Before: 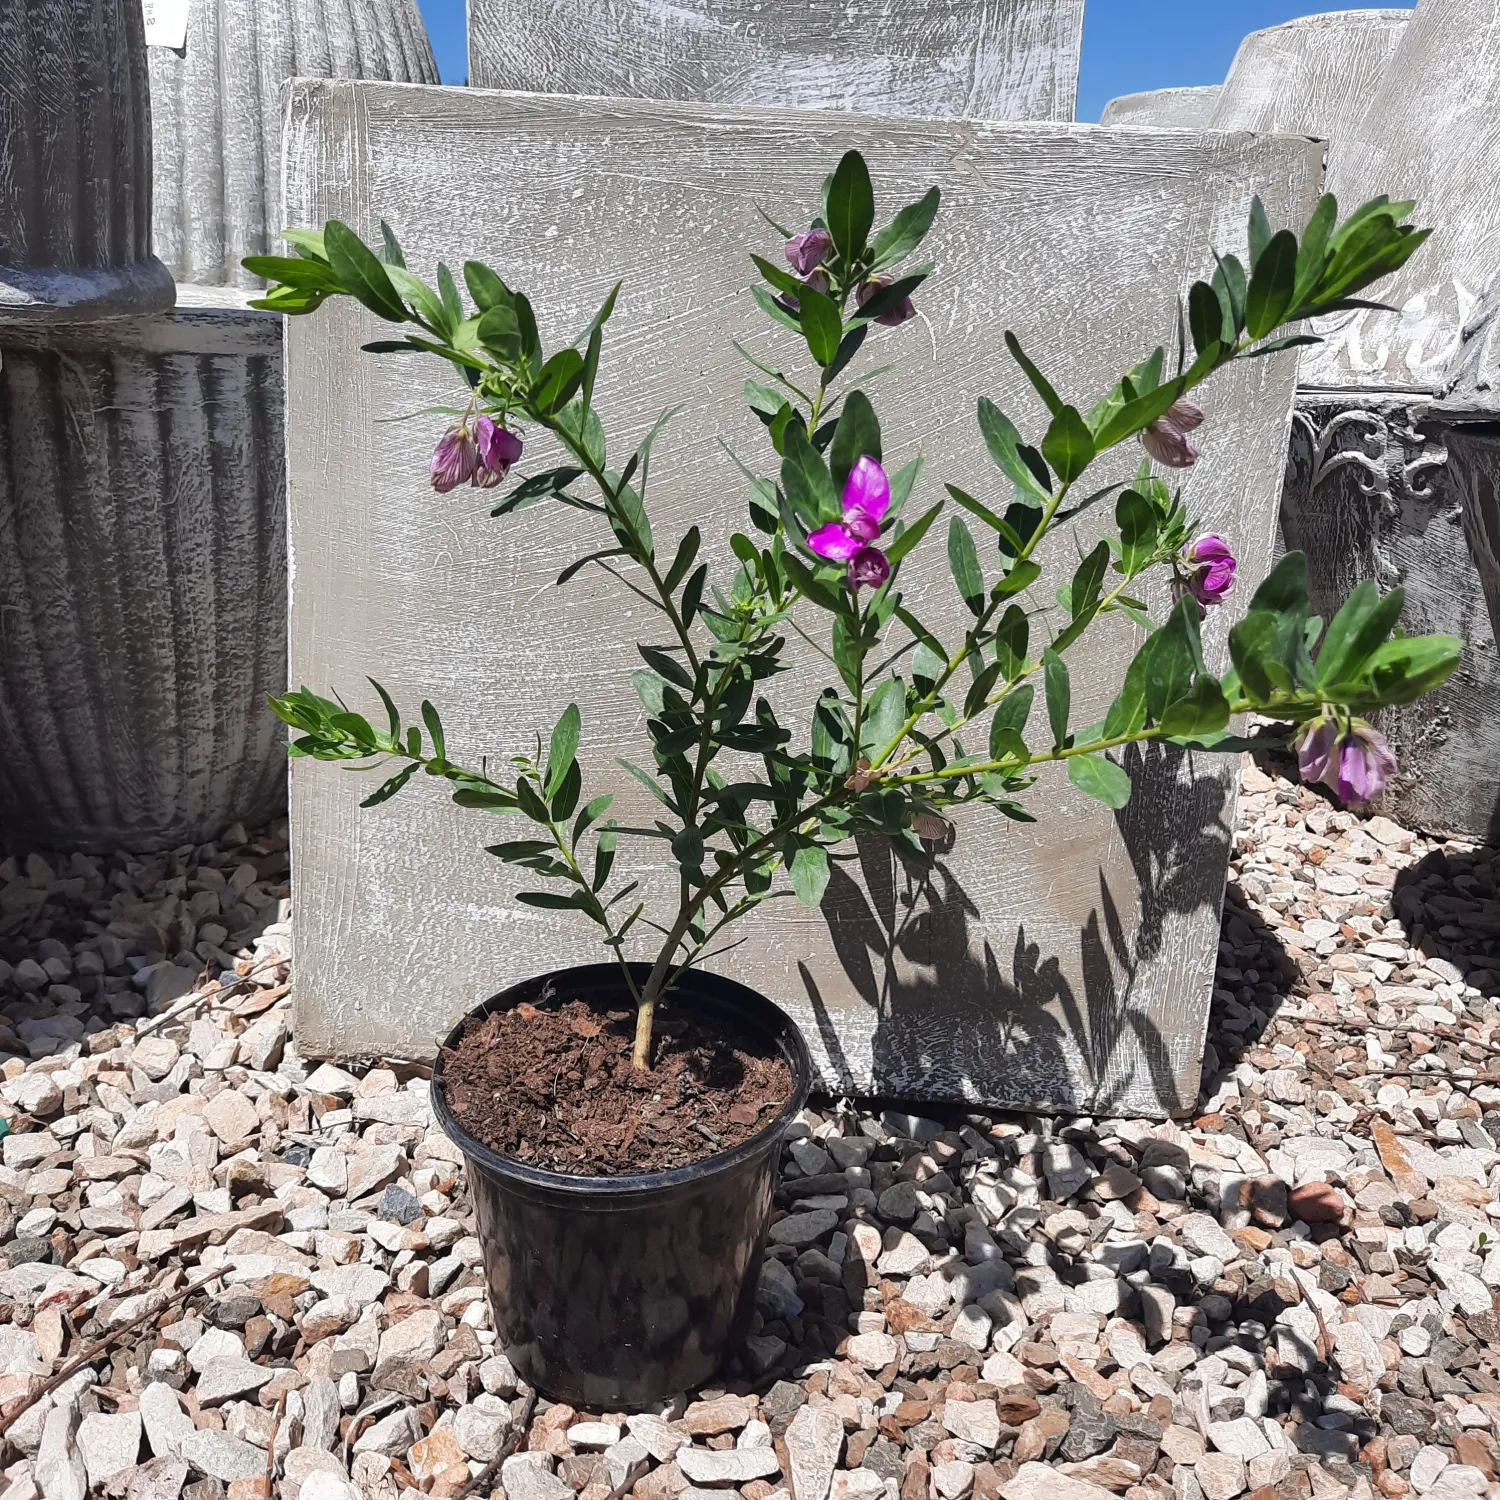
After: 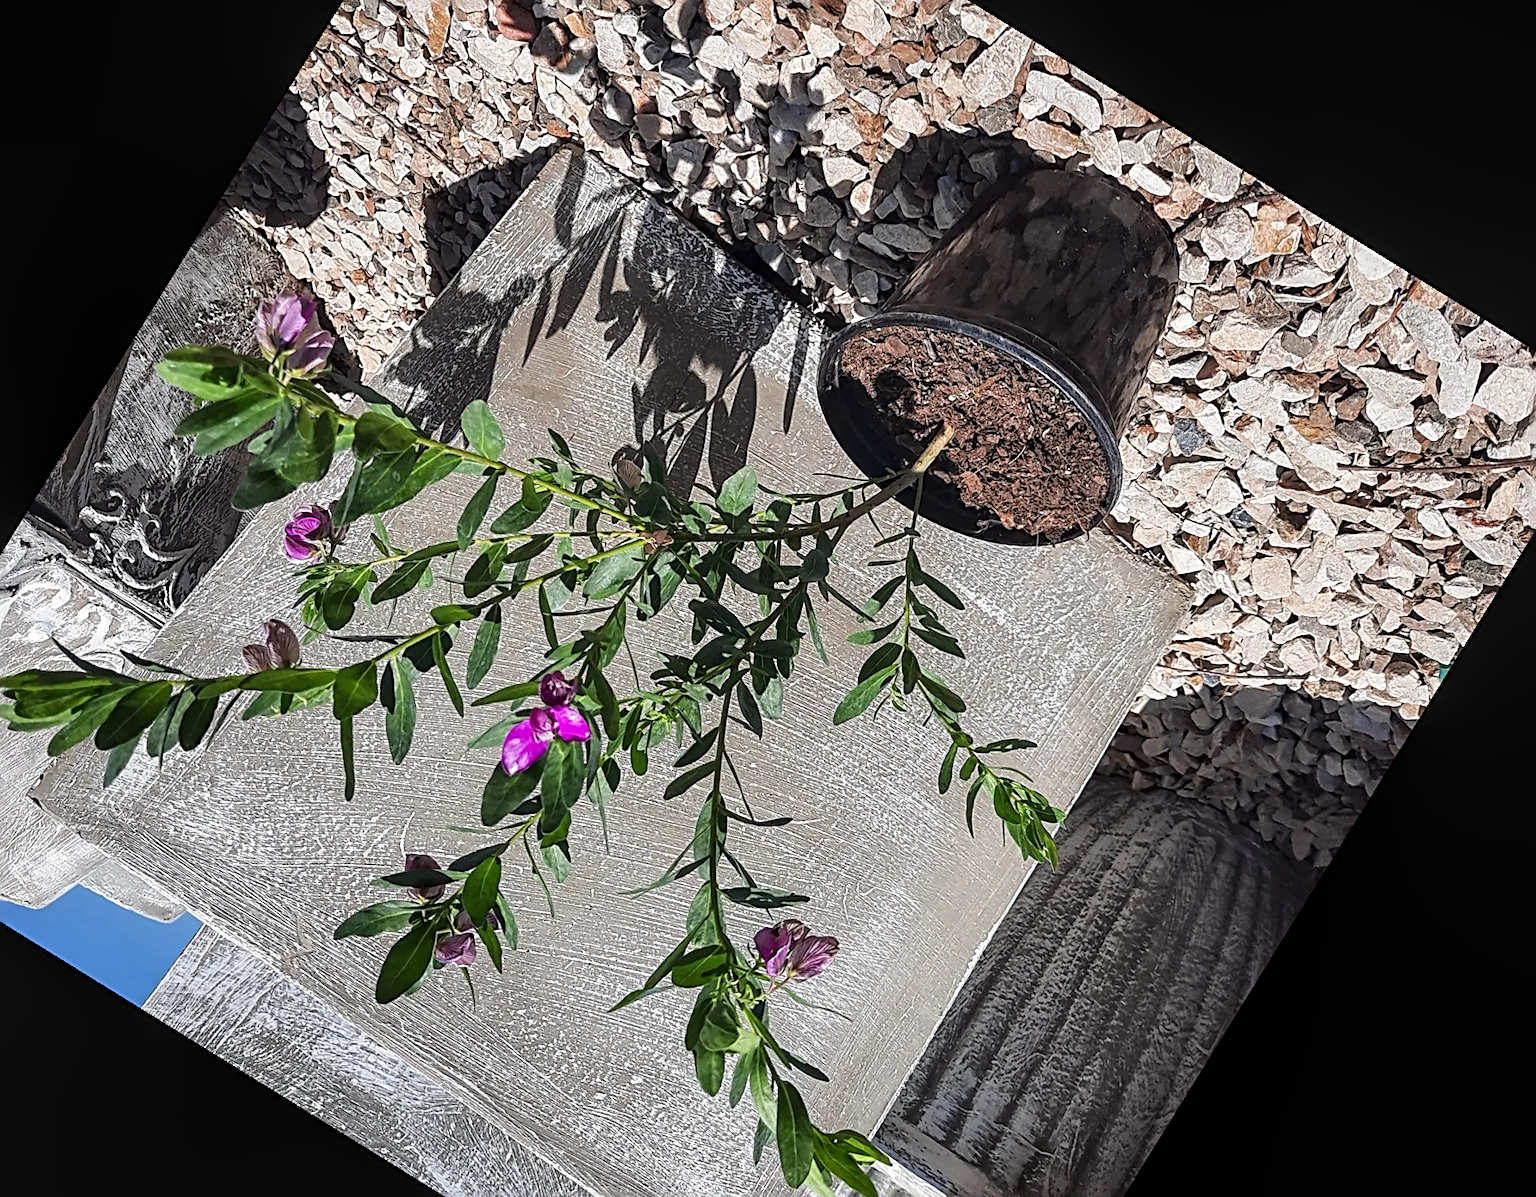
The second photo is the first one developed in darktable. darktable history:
crop and rotate: angle 148.26°, left 9.162%, top 15.674%, right 4.426%, bottom 16.946%
local contrast: detail 130%
sharpen: radius 2.715, amount 0.666
